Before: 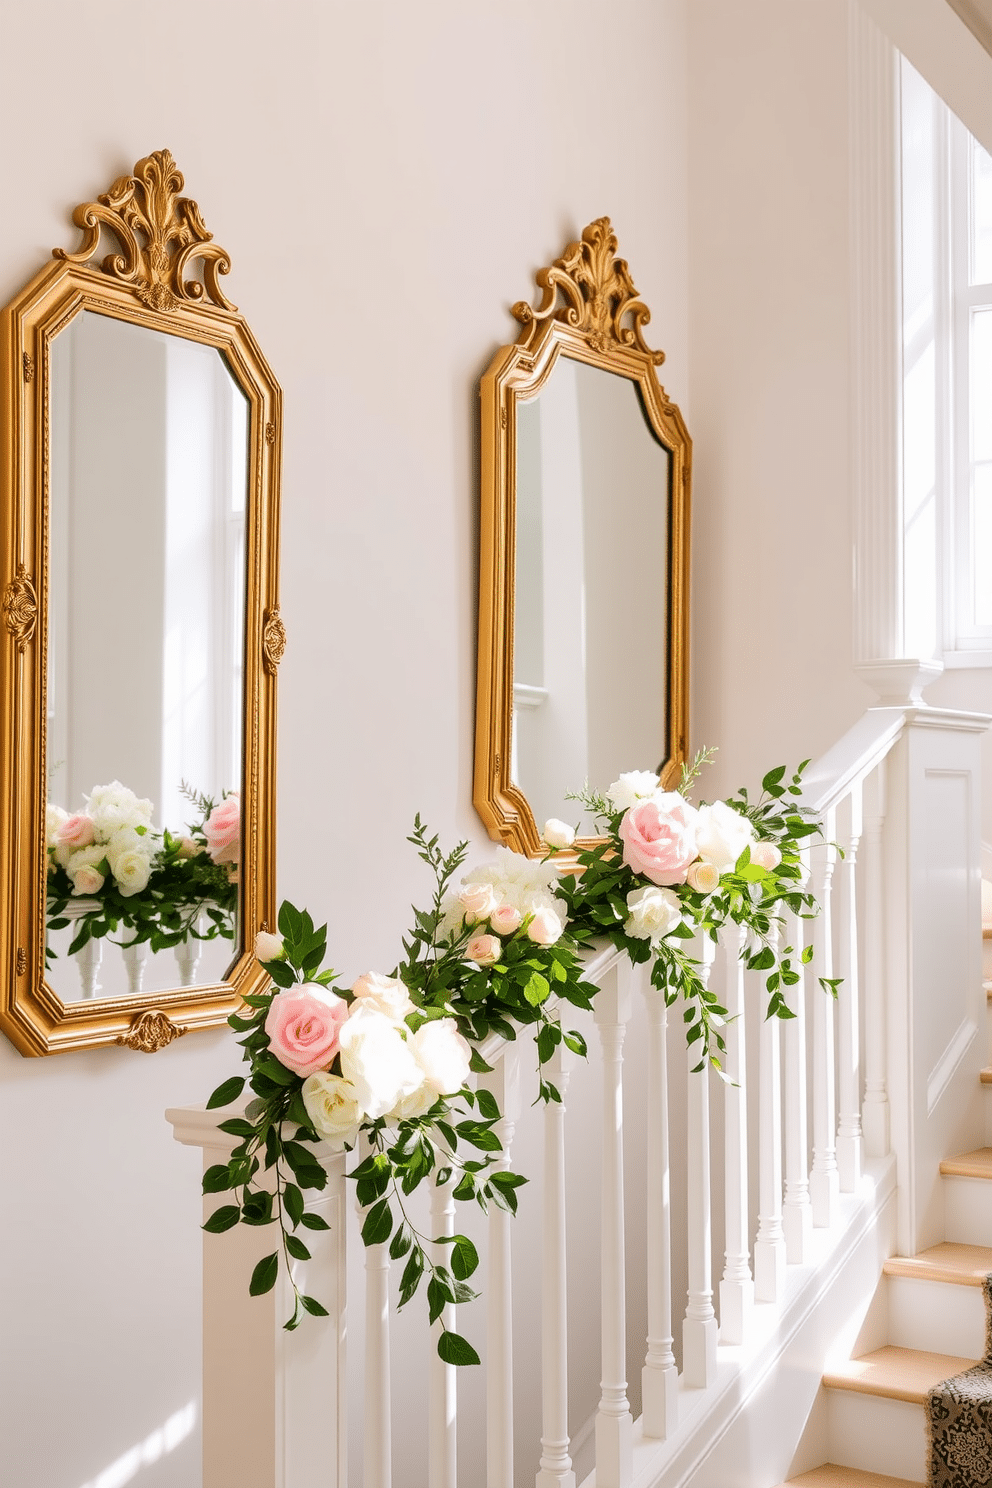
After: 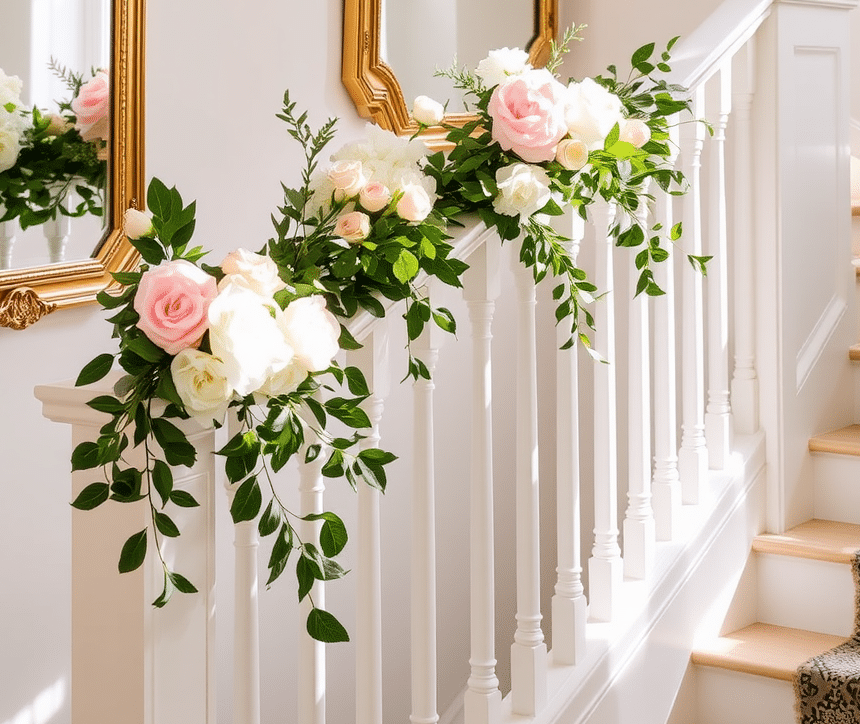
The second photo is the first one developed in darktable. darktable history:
crop and rotate: left 13.297%, top 48.609%, bottom 2.712%
